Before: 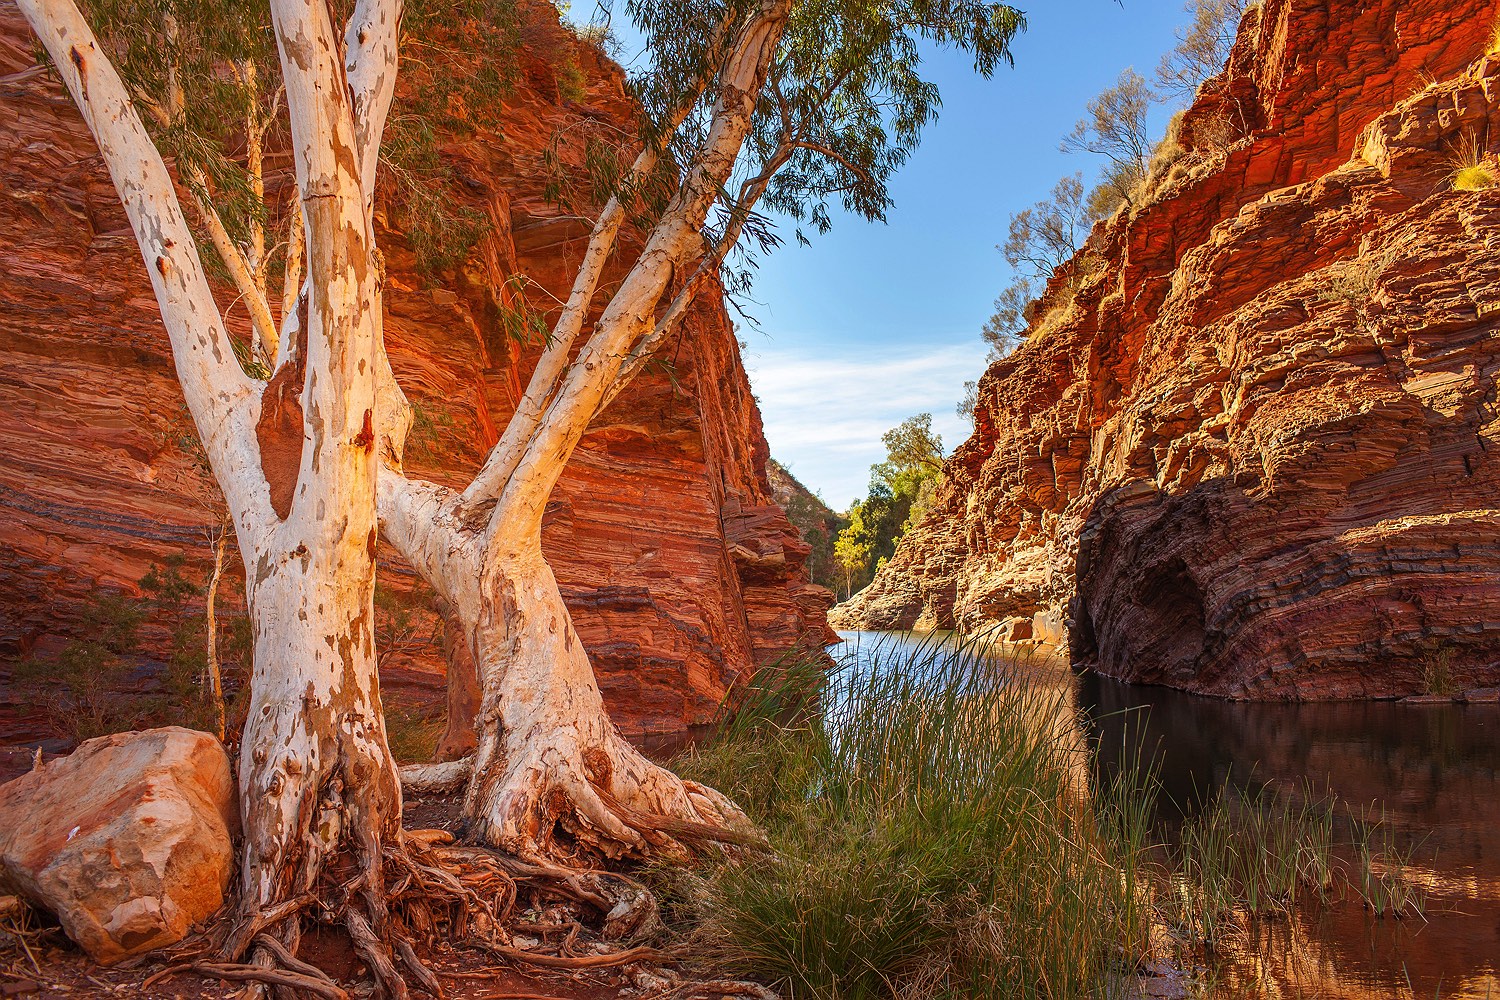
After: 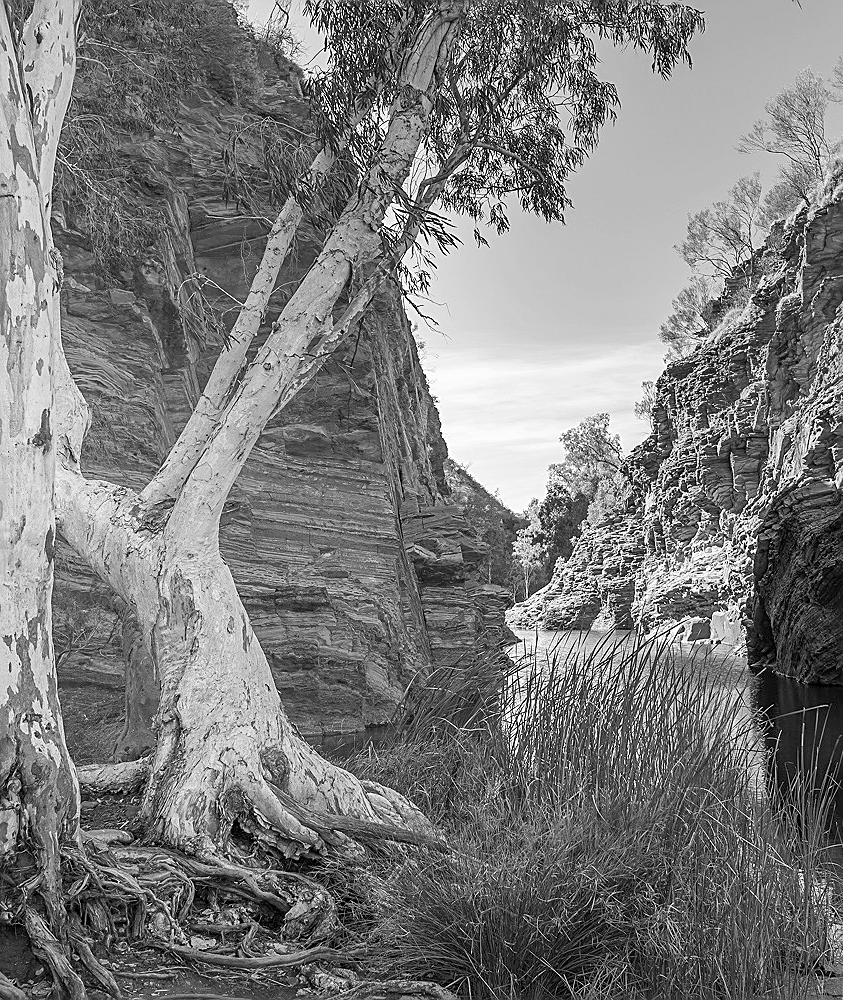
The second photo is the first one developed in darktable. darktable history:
sharpen: on, module defaults
crop: left 21.496%, right 22.254%
monochrome: on, module defaults
